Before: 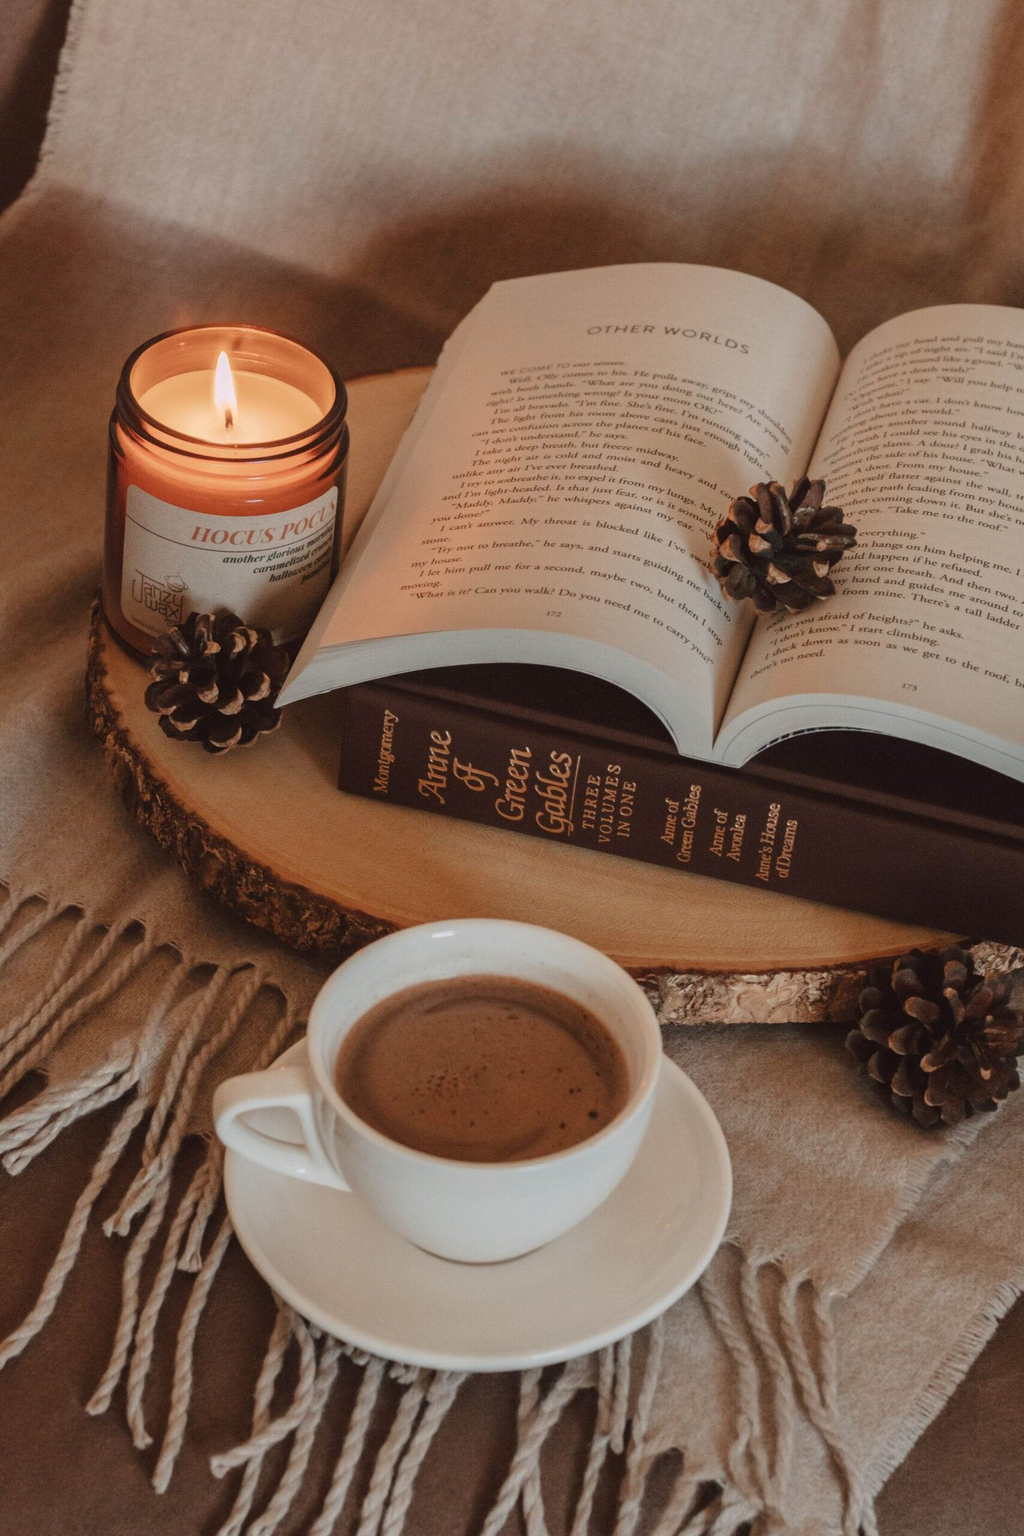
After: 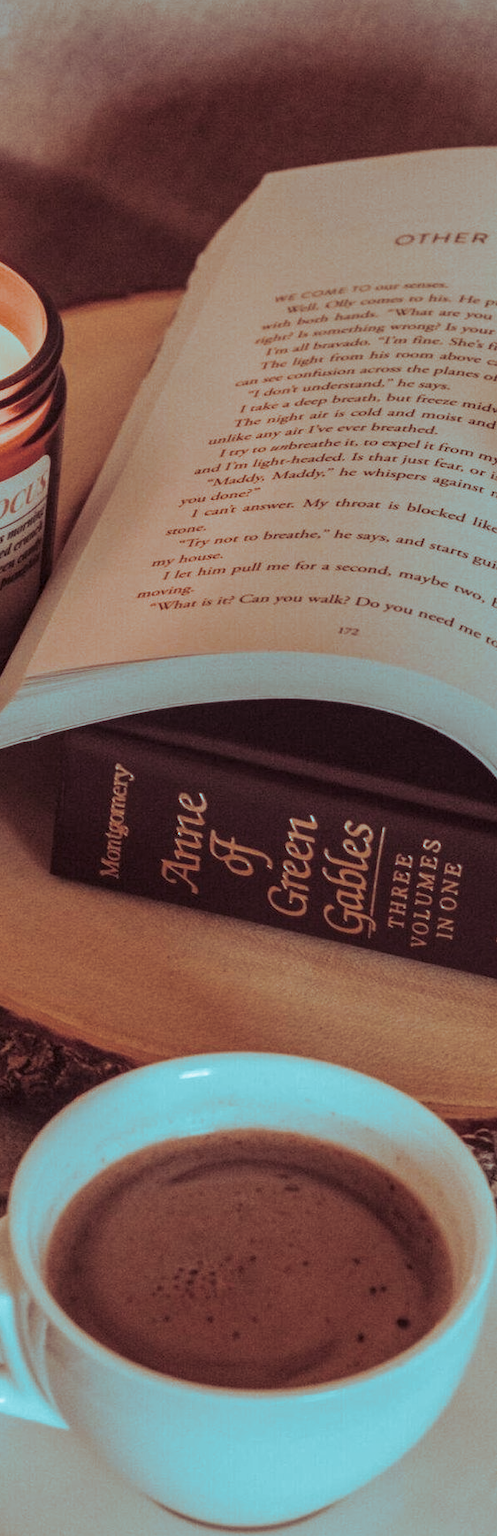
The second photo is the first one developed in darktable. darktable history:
split-toning: shadows › hue 327.6°, highlights › hue 198°, highlights › saturation 0.55, balance -21.25, compress 0%
local contrast: on, module defaults
crop and rotate: left 29.476%, top 10.214%, right 35.32%, bottom 17.333%
